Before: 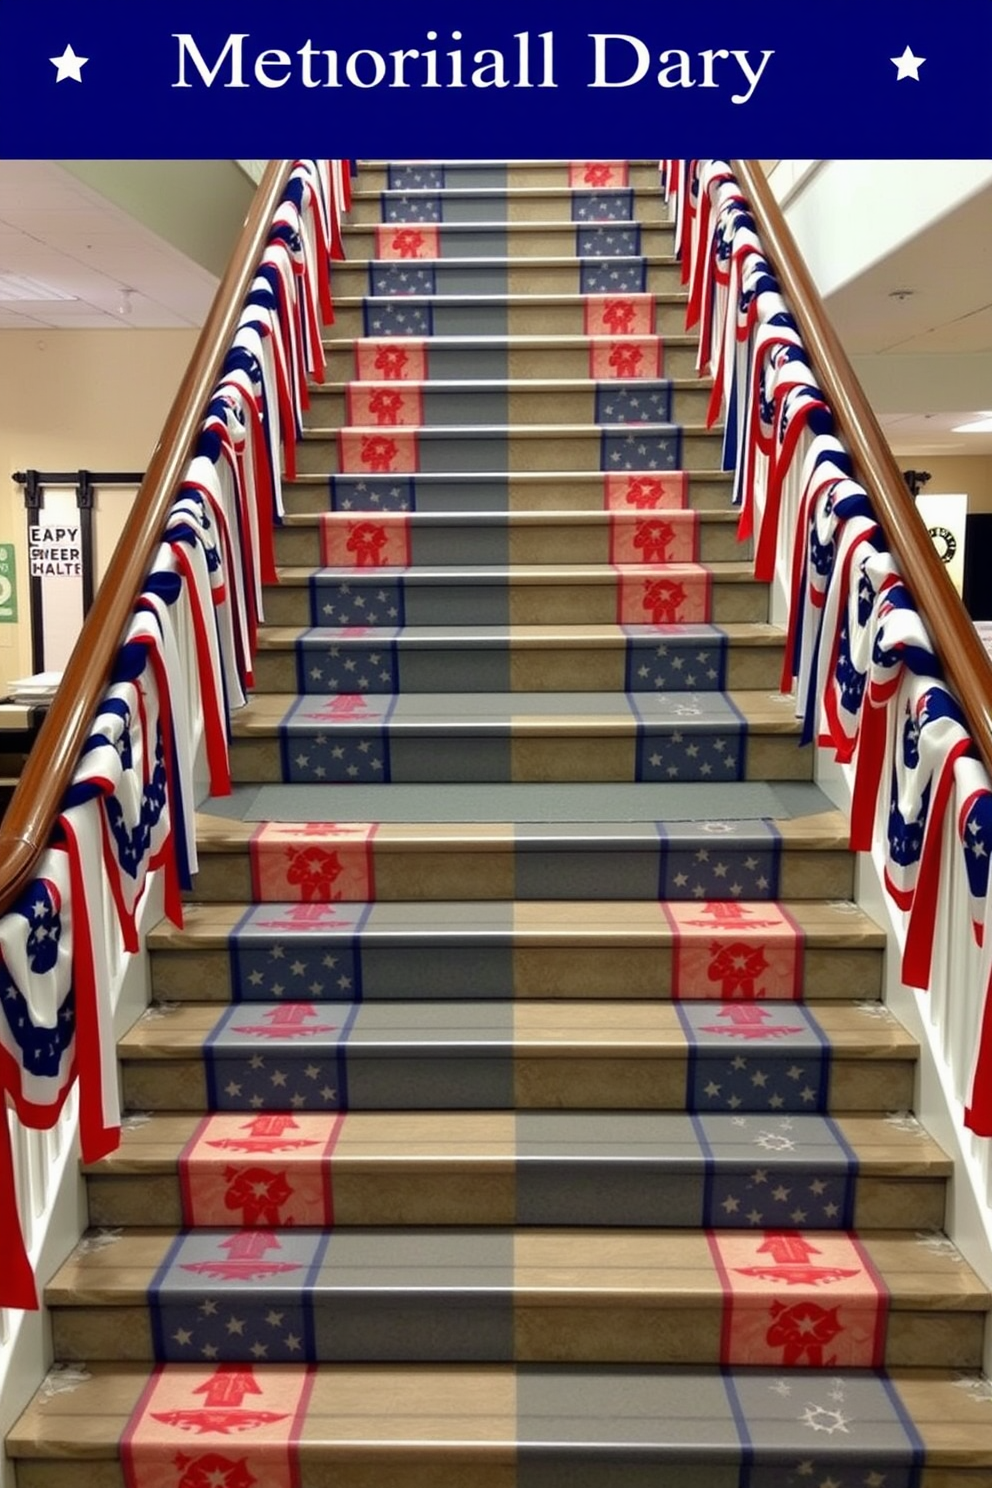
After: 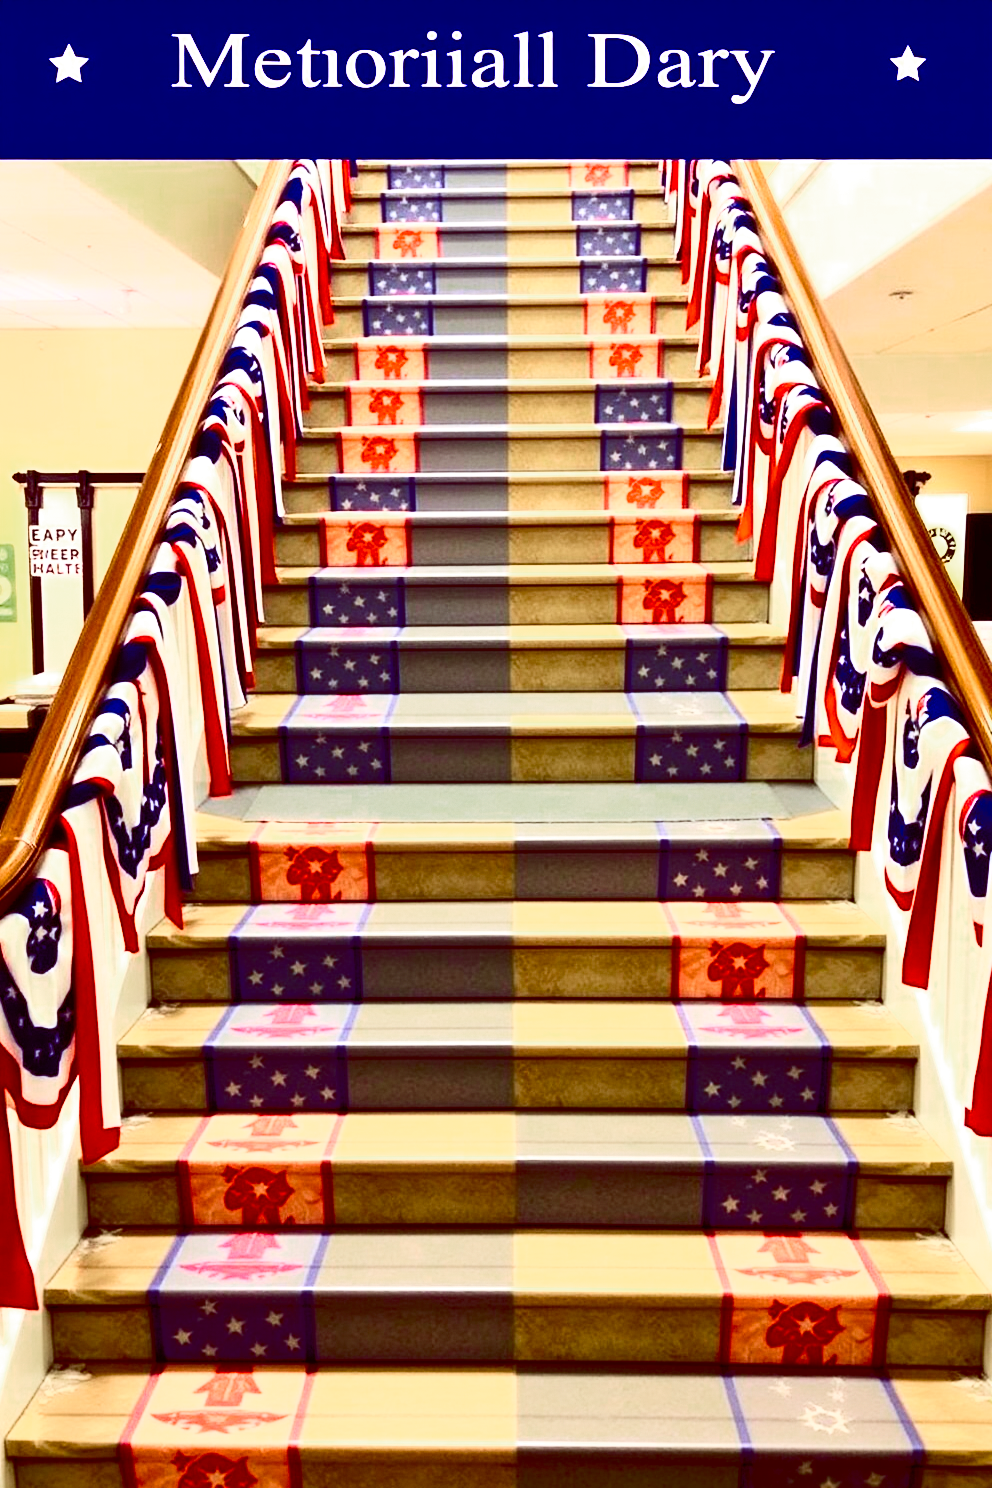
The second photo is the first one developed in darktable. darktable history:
exposure: black level correction -0.002, exposure 0.537 EV, compensate exposure bias true, compensate highlight preservation false
tone curve: curves: ch0 [(0, 0.01) (0.052, 0.045) (0.136, 0.133) (0.29, 0.332) (0.453, 0.531) (0.676, 0.751) (0.89, 0.919) (1, 1)]; ch1 [(0, 0) (0.094, 0.081) (0.285, 0.299) (0.385, 0.403) (0.446, 0.443) (0.495, 0.496) (0.544, 0.552) (0.589, 0.612) (0.722, 0.728) (1, 1)]; ch2 [(0, 0) (0.257, 0.217) (0.43, 0.421) (0.498, 0.507) (0.531, 0.544) (0.56, 0.579) (0.625, 0.642) (1, 1)], color space Lab, independent channels, preserve colors none
velvia: strength 15.03%
color zones: curves: ch0 [(0, 0.558) (0.143, 0.548) (0.286, 0.447) (0.429, 0.259) (0.571, 0.5) (0.714, 0.5) (0.857, 0.593) (1, 0.558)]; ch1 [(0, 0.543) (0.01, 0.544) (0.12, 0.492) (0.248, 0.458) (0.5, 0.534) (0.748, 0.5) (0.99, 0.469) (1, 0.543)]; ch2 [(0, 0.507) (0.143, 0.522) (0.286, 0.505) (0.429, 0.5) (0.571, 0.5) (0.714, 0.5) (0.857, 0.5) (1, 0.507)]
contrast brightness saturation: contrast 0.402, brightness 0.046, saturation 0.257
color balance rgb: global offset › luminance -0.217%, global offset › chroma 0.27%, shadows fall-off 100.513%, perceptual saturation grading › global saturation 20%, perceptual saturation grading › highlights -25.788%, perceptual saturation grading › shadows 25.099%, mask middle-gray fulcrum 21.991%, global vibrance 9.74%
